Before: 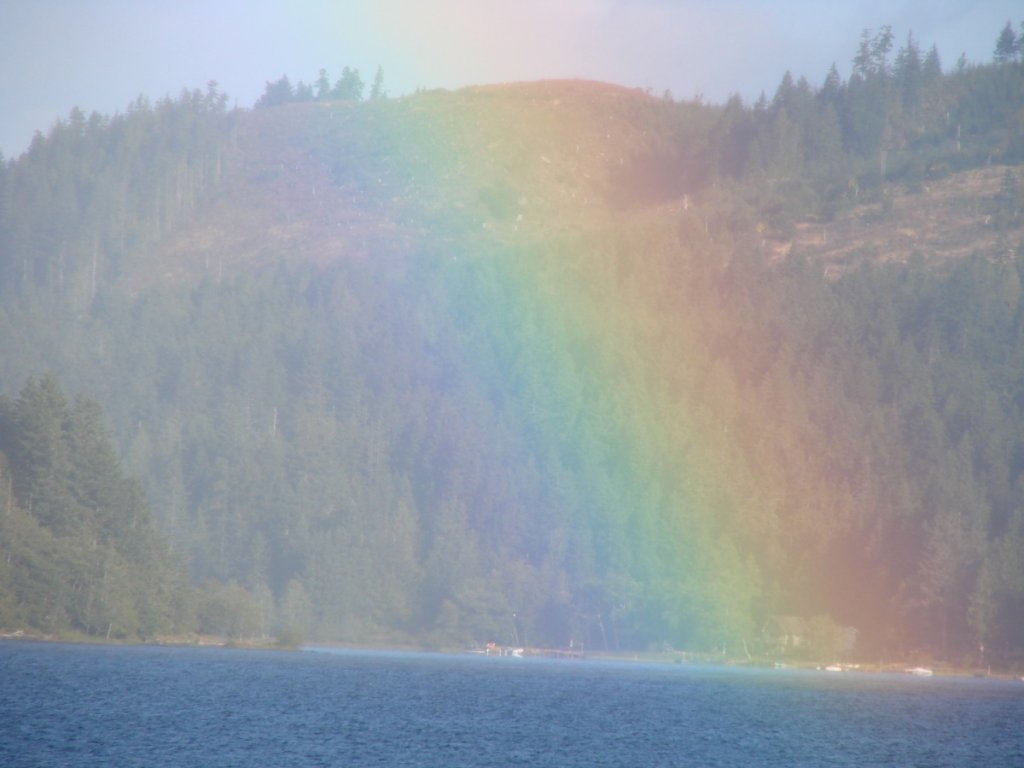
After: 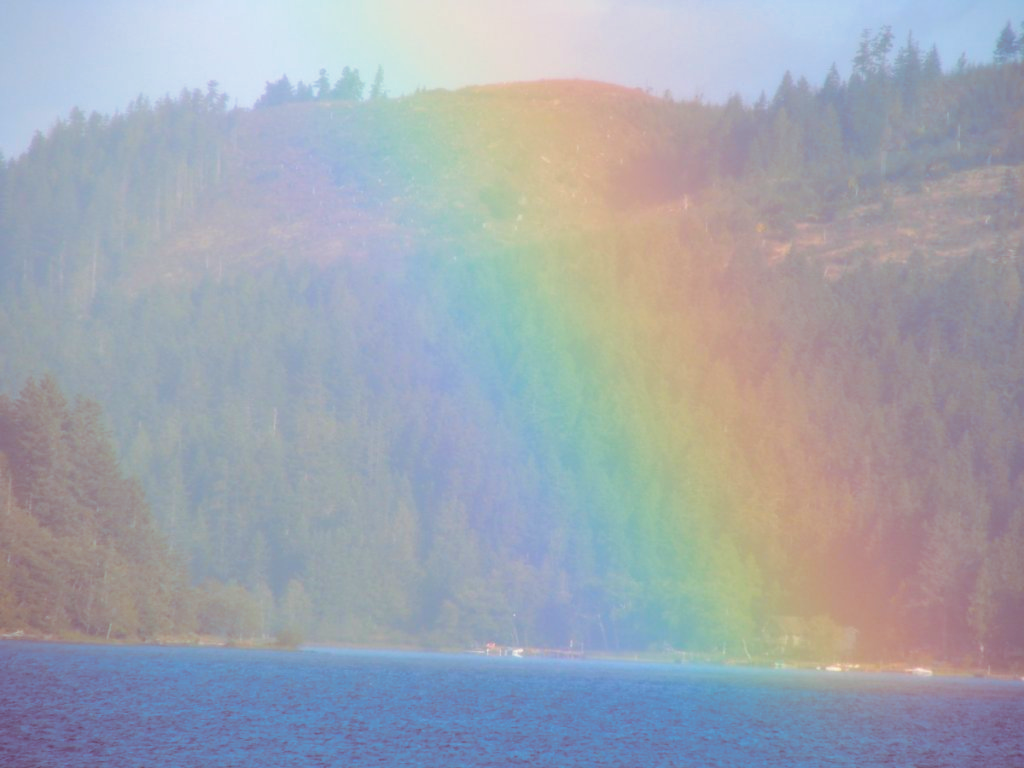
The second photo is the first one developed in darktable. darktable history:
rgb levels: preserve colors max RGB
split-toning: on, module defaults
tone equalizer: on, module defaults
color balance rgb: perceptual saturation grading › global saturation 25%, perceptual brilliance grading › mid-tones 10%, perceptual brilliance grading › shadows 15%, global vibrance 20%
